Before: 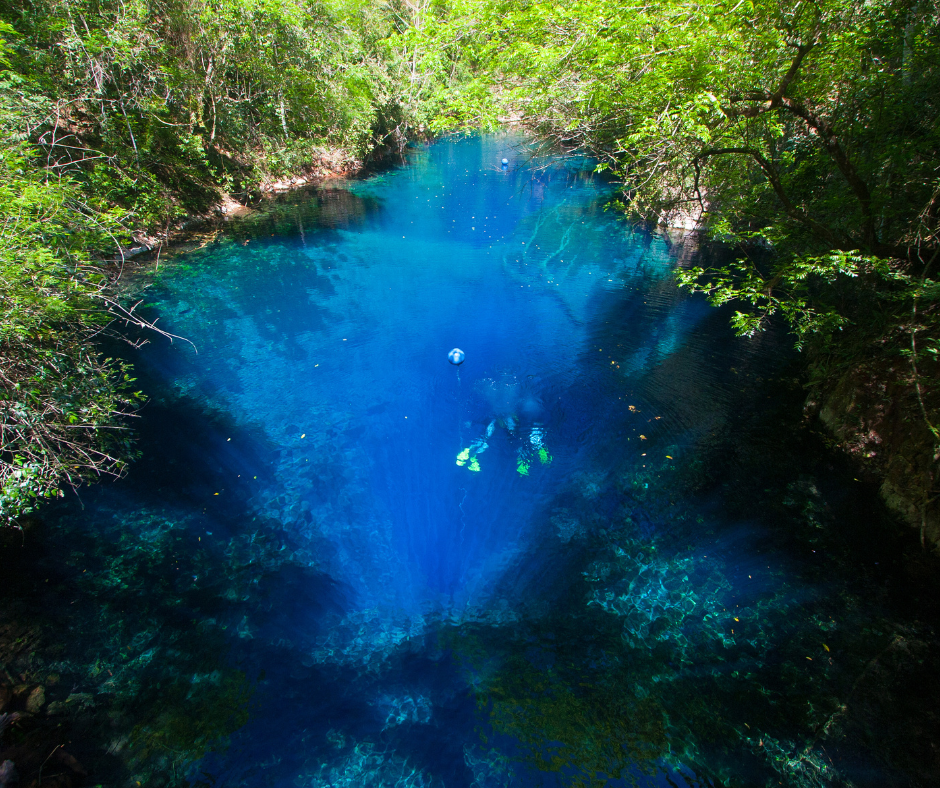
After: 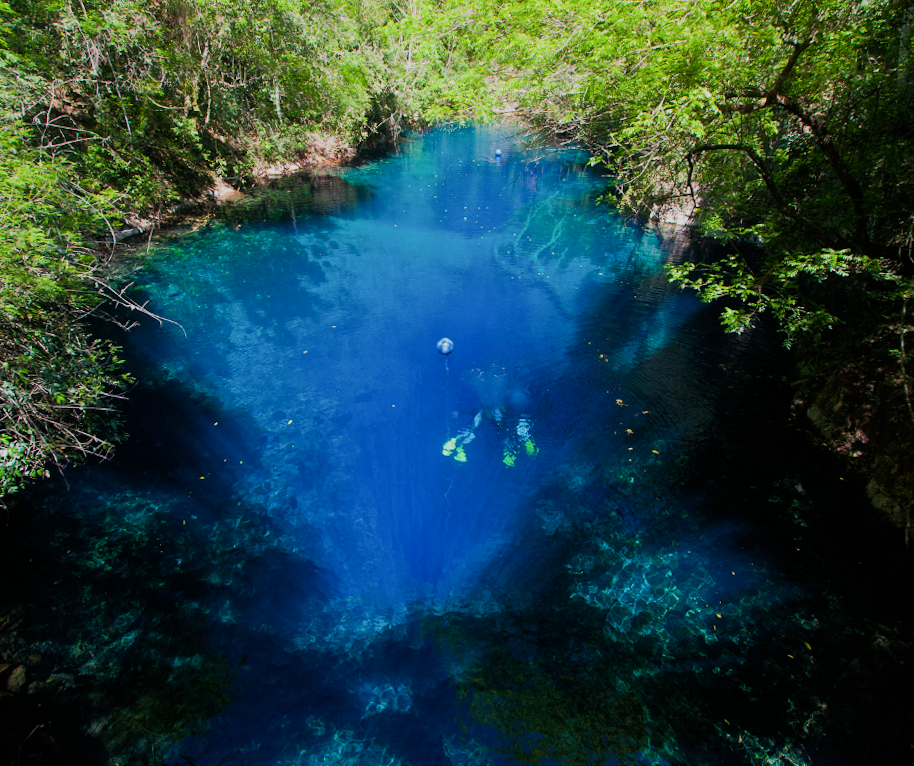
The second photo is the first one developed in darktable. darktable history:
tone curve: curves: ch0 [(0, 0) (0.003, 0.003) (0.011, 0.01) (0.025, 0.023) (0.044, 0.042) (0.069, 0.065) (0.1, 0.094) (0.136, 0.128) (0.177, 0.167) (0.224, 0.211) (0.277, 0.261) (0.335, 0.315) (0.399, 0.375) (0.468, 0.441) (0.543, 0.543) (0.623, 0.623) (0.709, 0.709) (0.801, 0.801) (0.898, 0.898) (1, 1)], color space Lab, independent channels, preserve colors none
color calibration: illuminant same as pipeline (D50), adaptation XYZ, x 0.346, y 0.358, temperature 5011.07 K
filmic rgb: black relative exposure -7.98 EV, white relative exposure 4.06 EV, hardness 4.16, preserve chrominance max RGB, iterations of high-quality reconstruction 0
crop and rotate: angle -1.36°
